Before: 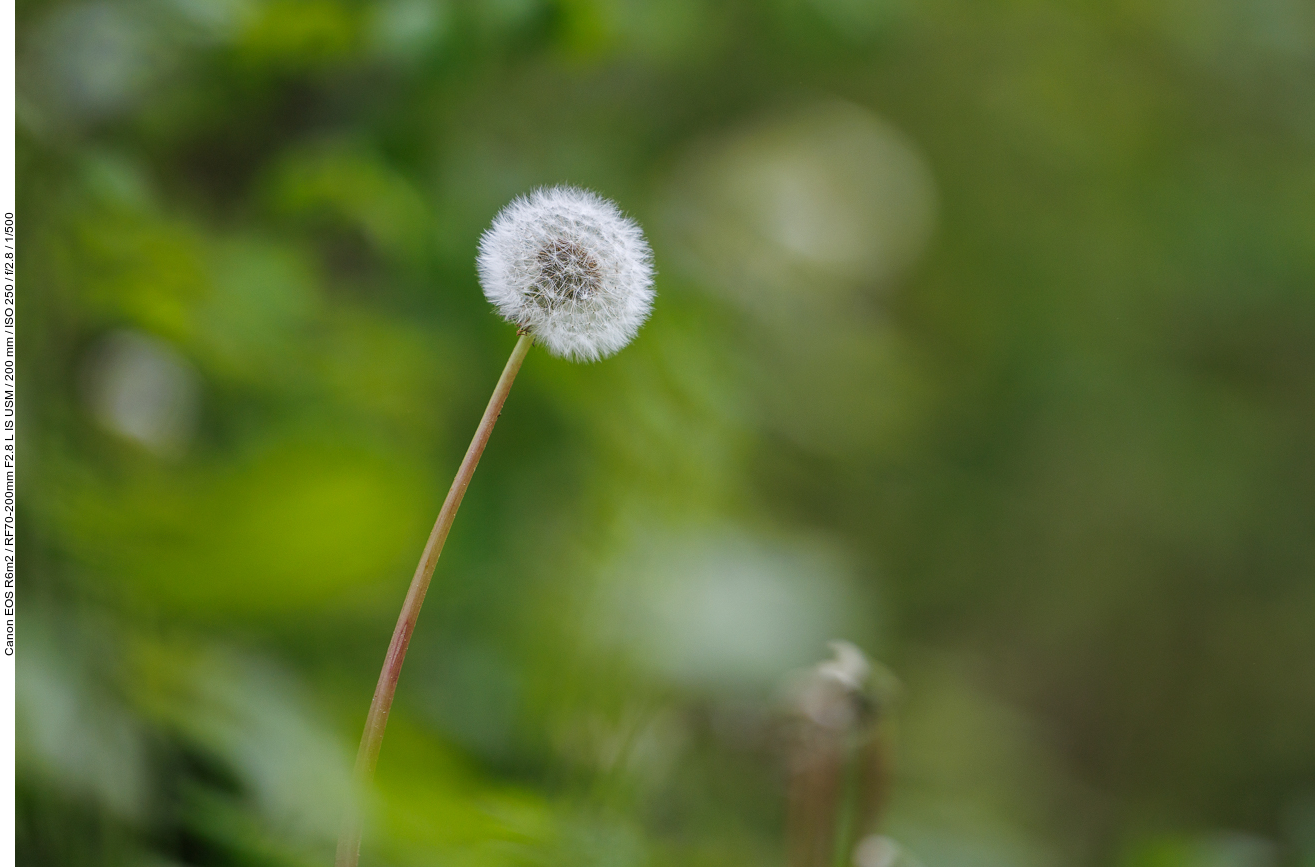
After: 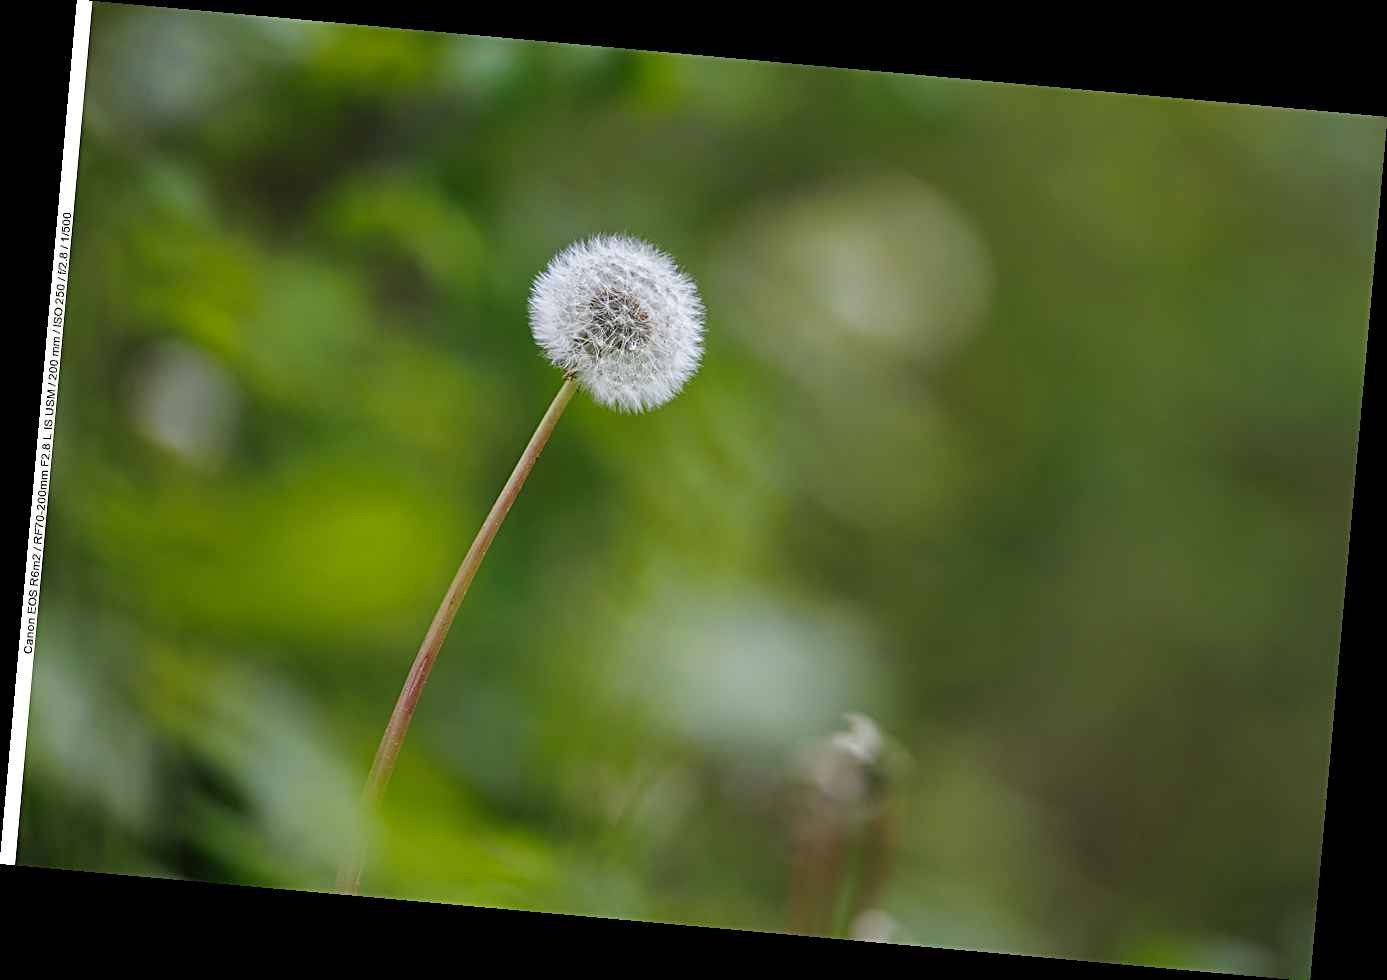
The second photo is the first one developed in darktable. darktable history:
rotate and perspective: rotation 5.12°, automatic cropping off
sharpen: radius 2.767
